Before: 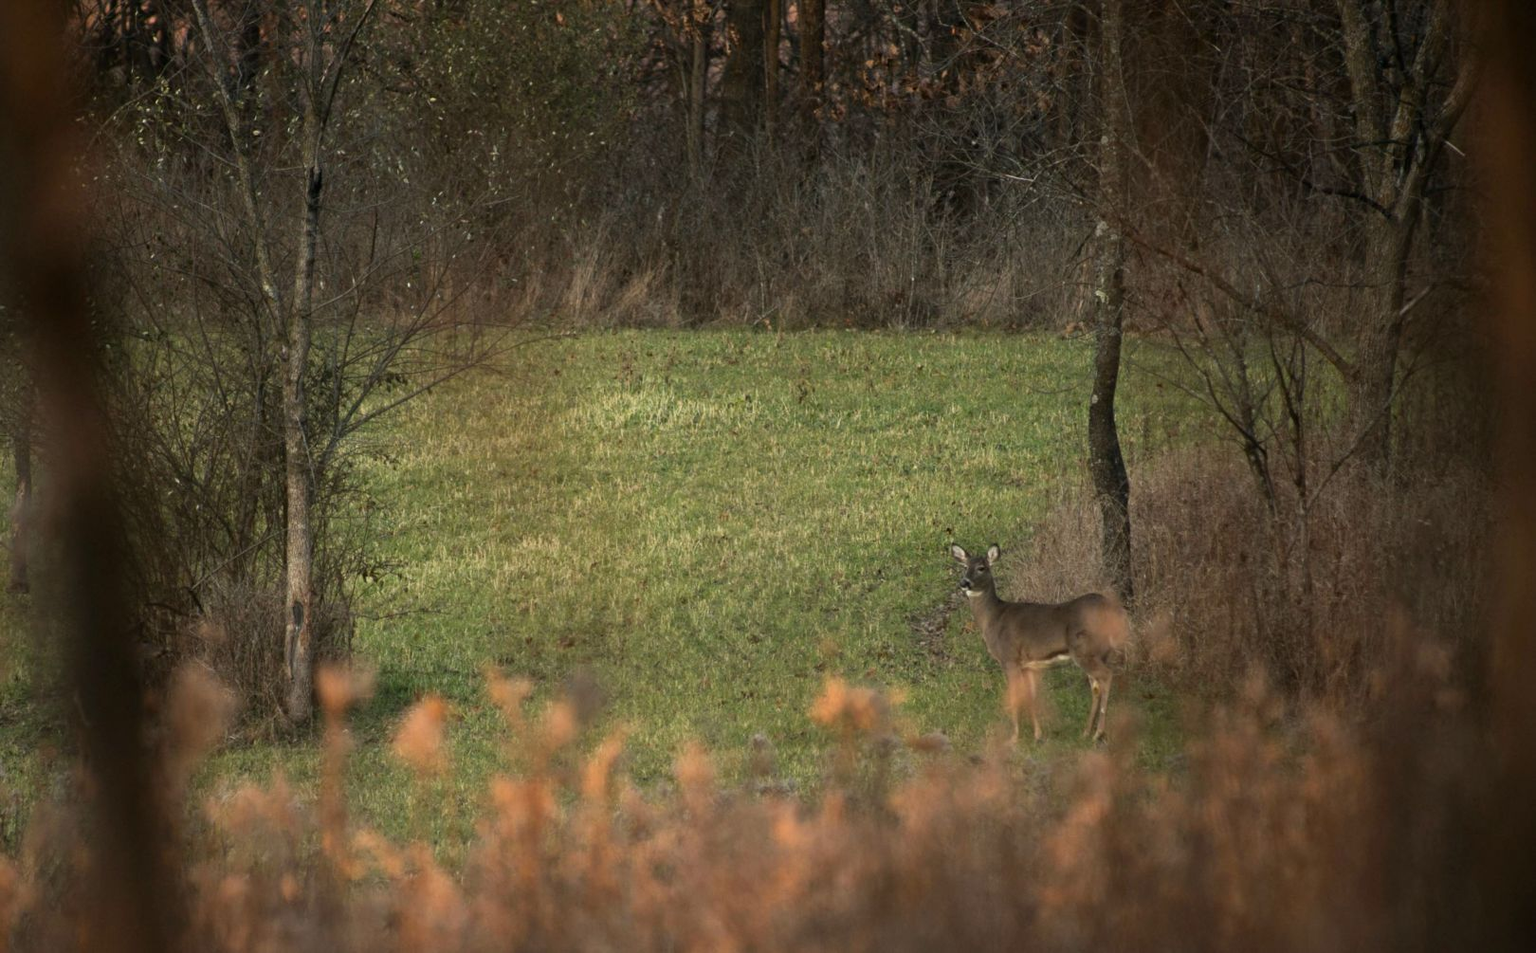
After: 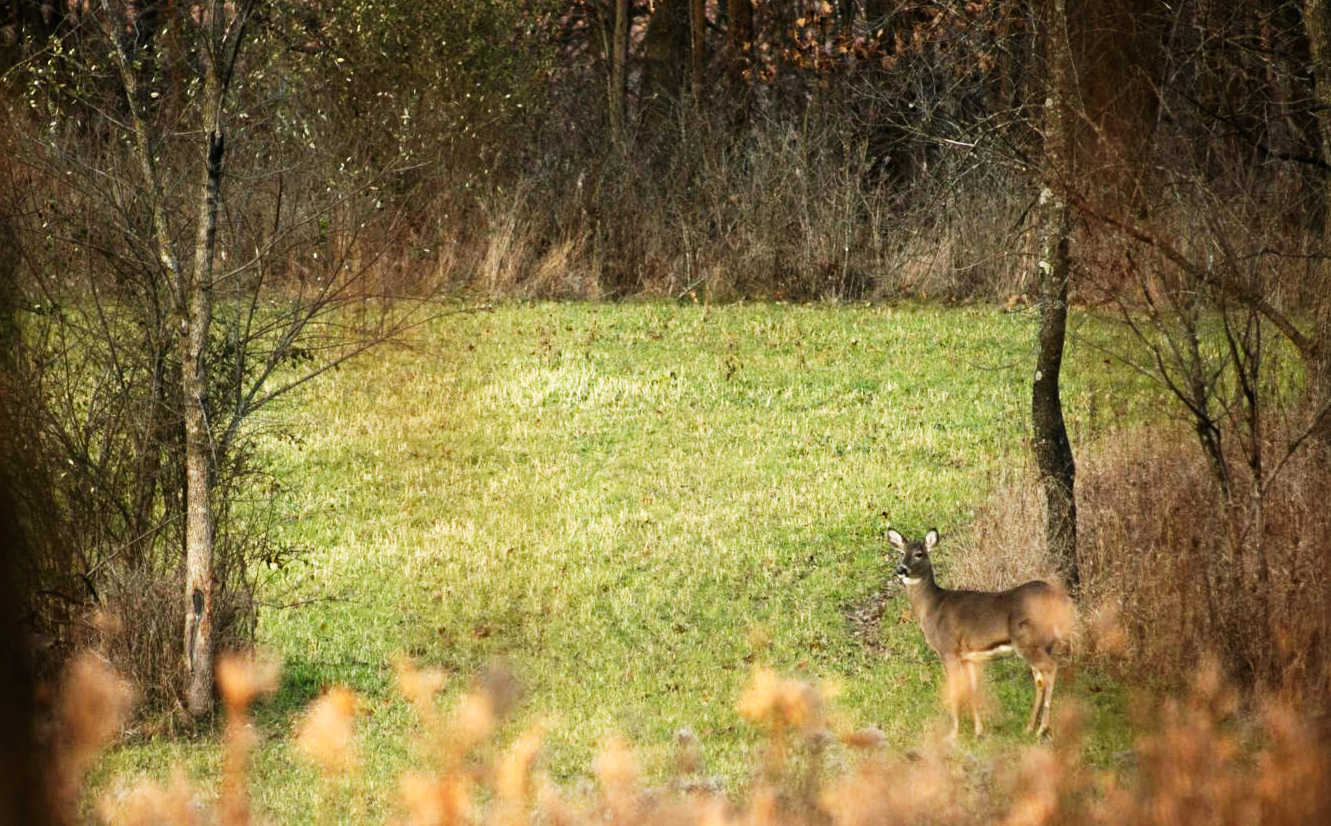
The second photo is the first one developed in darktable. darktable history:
crop and rotate: left 7.196%, top 4.574%, right 10.605%, bottom 13.178%
base curve: curves: ch0 [(0, 0) (0.007, 0.004) (0.027, 0.03) (0.046, 0.07) (0.207, 0.54) (0.442, 0.872) (0.673, 0.972) (1, 1)], preserve colors none
